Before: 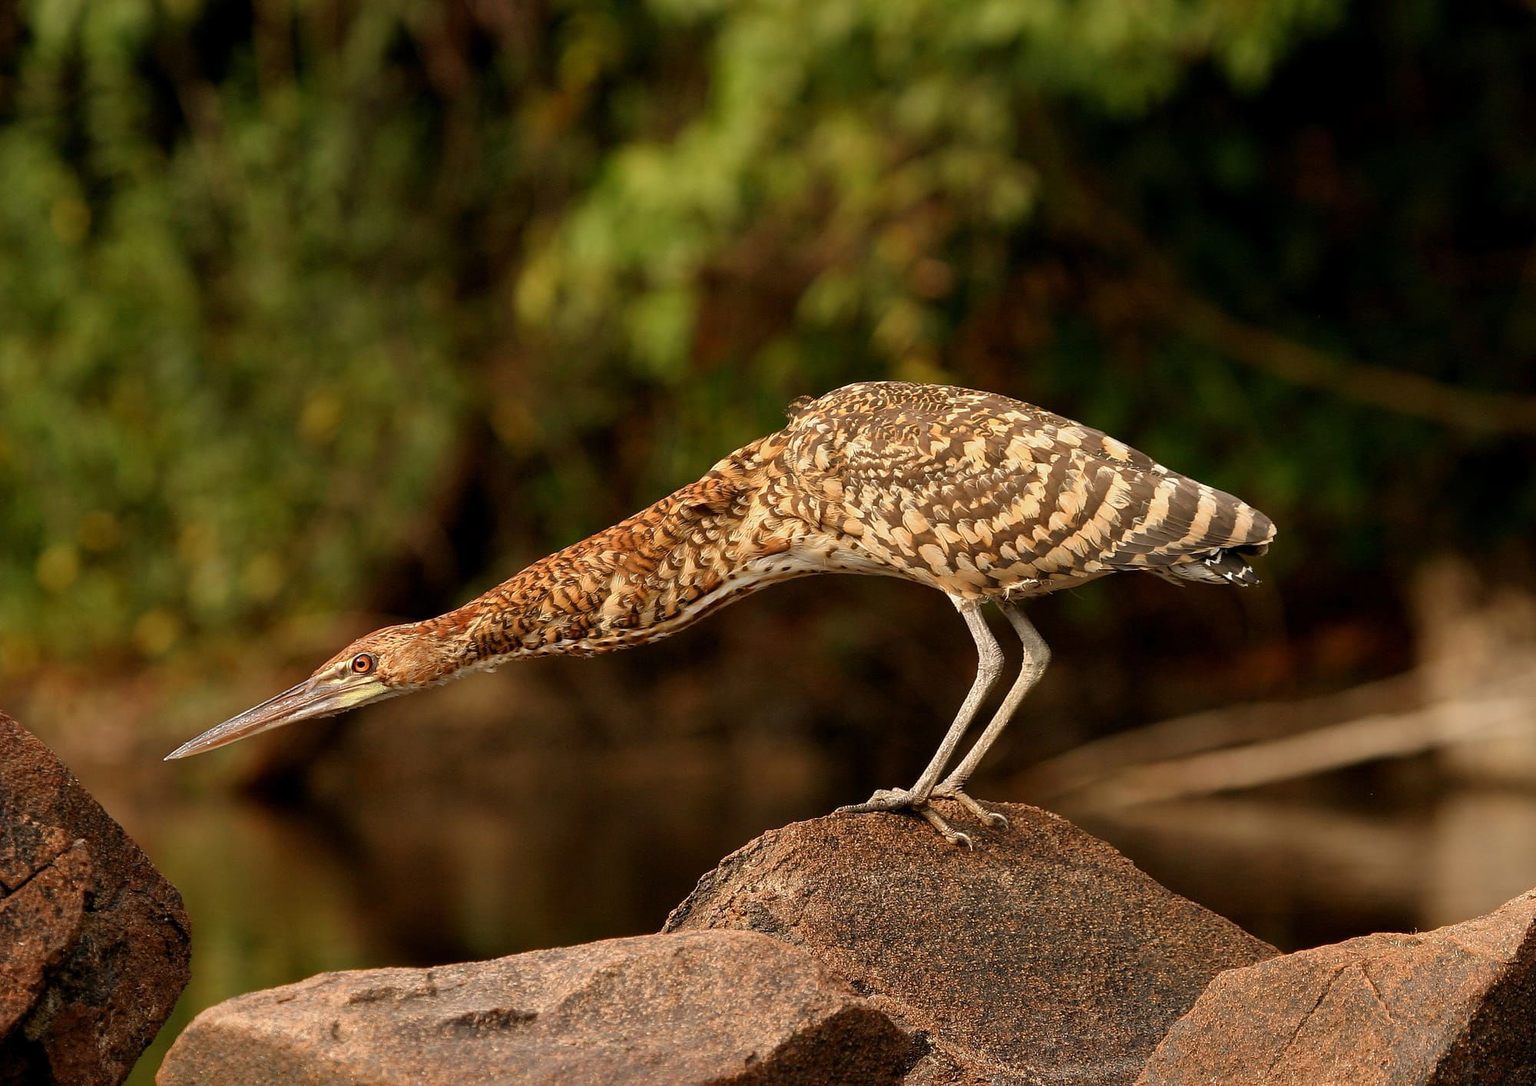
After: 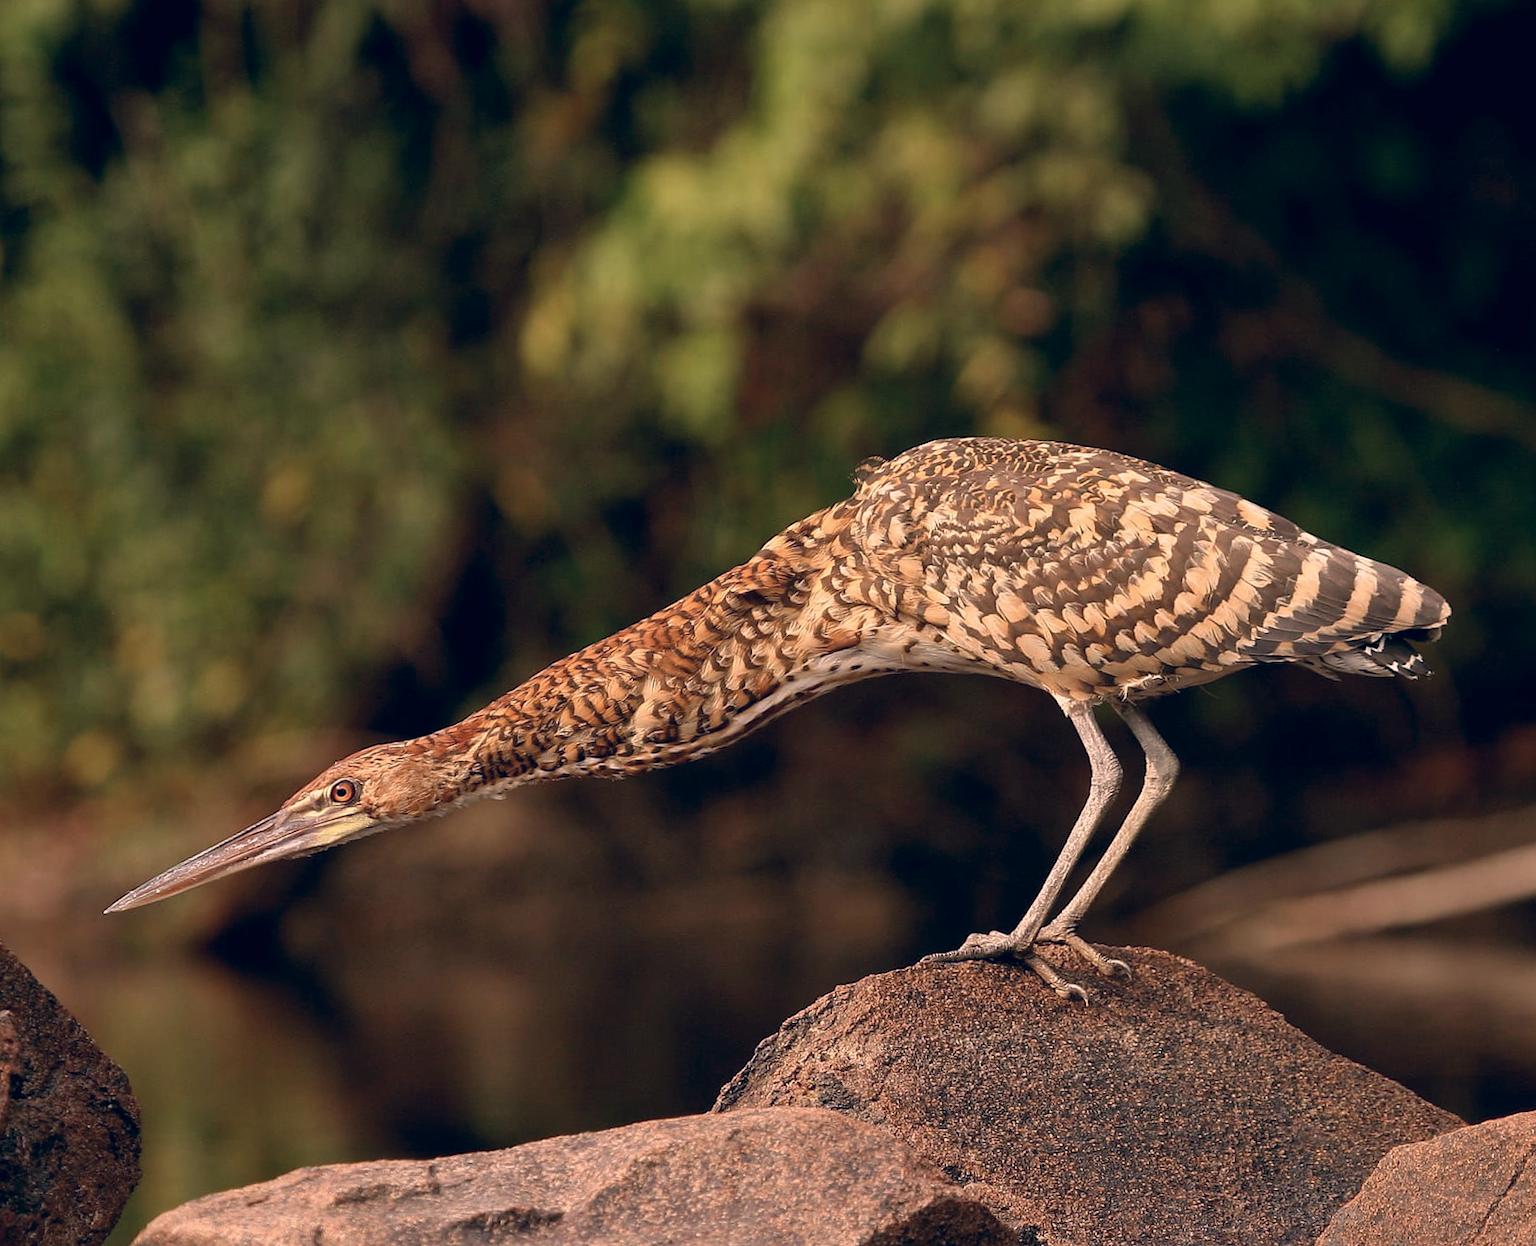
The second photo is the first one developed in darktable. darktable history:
crop and rotate: angle 1°, left 4.281%, top 0.642%, right 11.383%, bottom 2.486%
color correction: highlights a* 14.46, highlights b* 5.85, shadows a* -5.53, shadows b* -15.24, saturation 0.85
